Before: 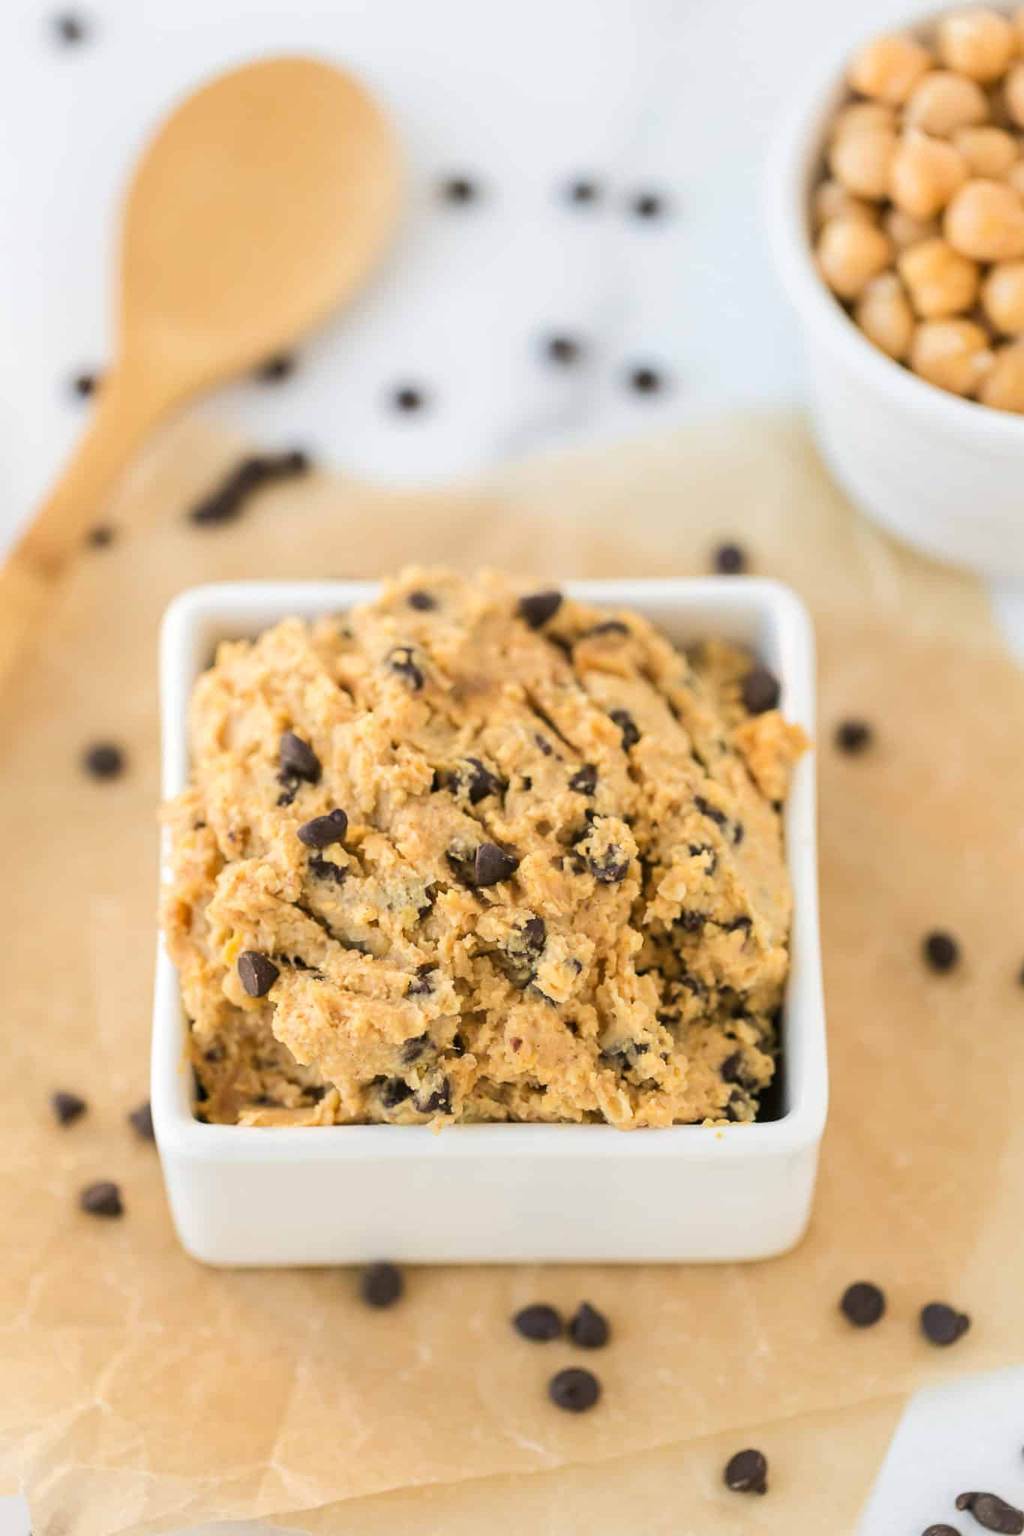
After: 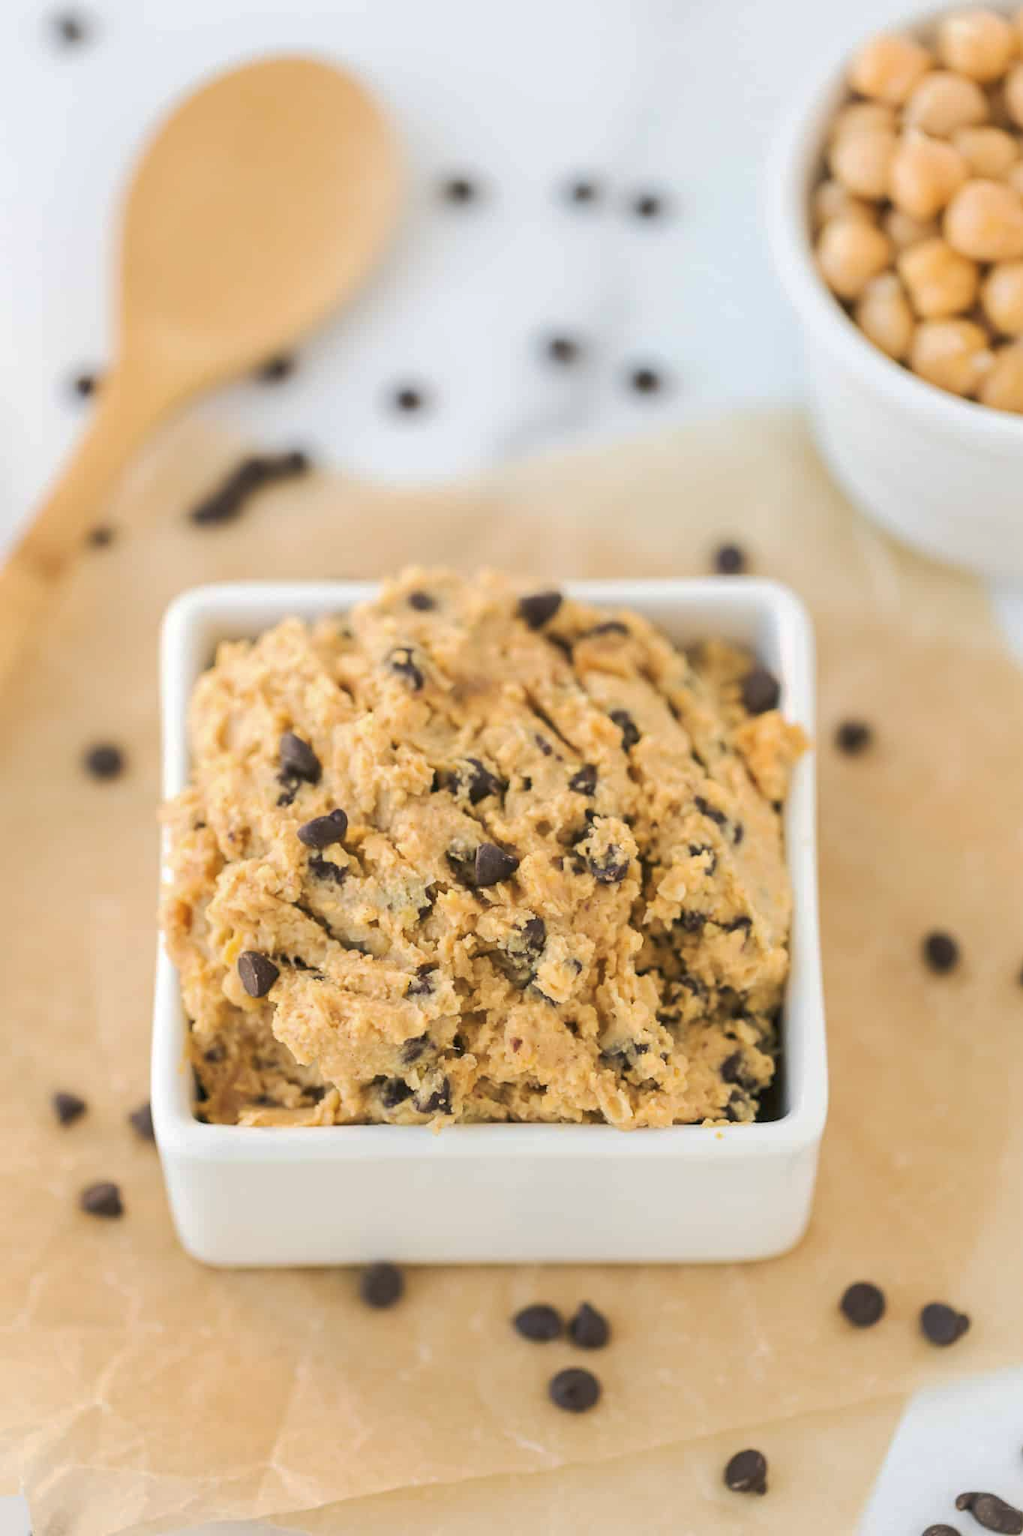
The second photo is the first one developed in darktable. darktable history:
tone curve: curves: ch0 [(0, 0) (0.003, 0.023) (0.011, 0.033) (0.025, 0.057) (0.044, 0.099) (0.069, 0.132) (0.1, 0.155) (0.136, 0.179) (0.177, 0.213) (0.224, 0.255) (0.277, 0.299) (0.335, 0.347) (0.399, 0.407) (0.468, 0.473) (0.543, 0.546) (0.623, 0.619) (0.709, 0.698) (0.801, 0.775) (0.898, 0.871) (1, 1)], preserve colors none
